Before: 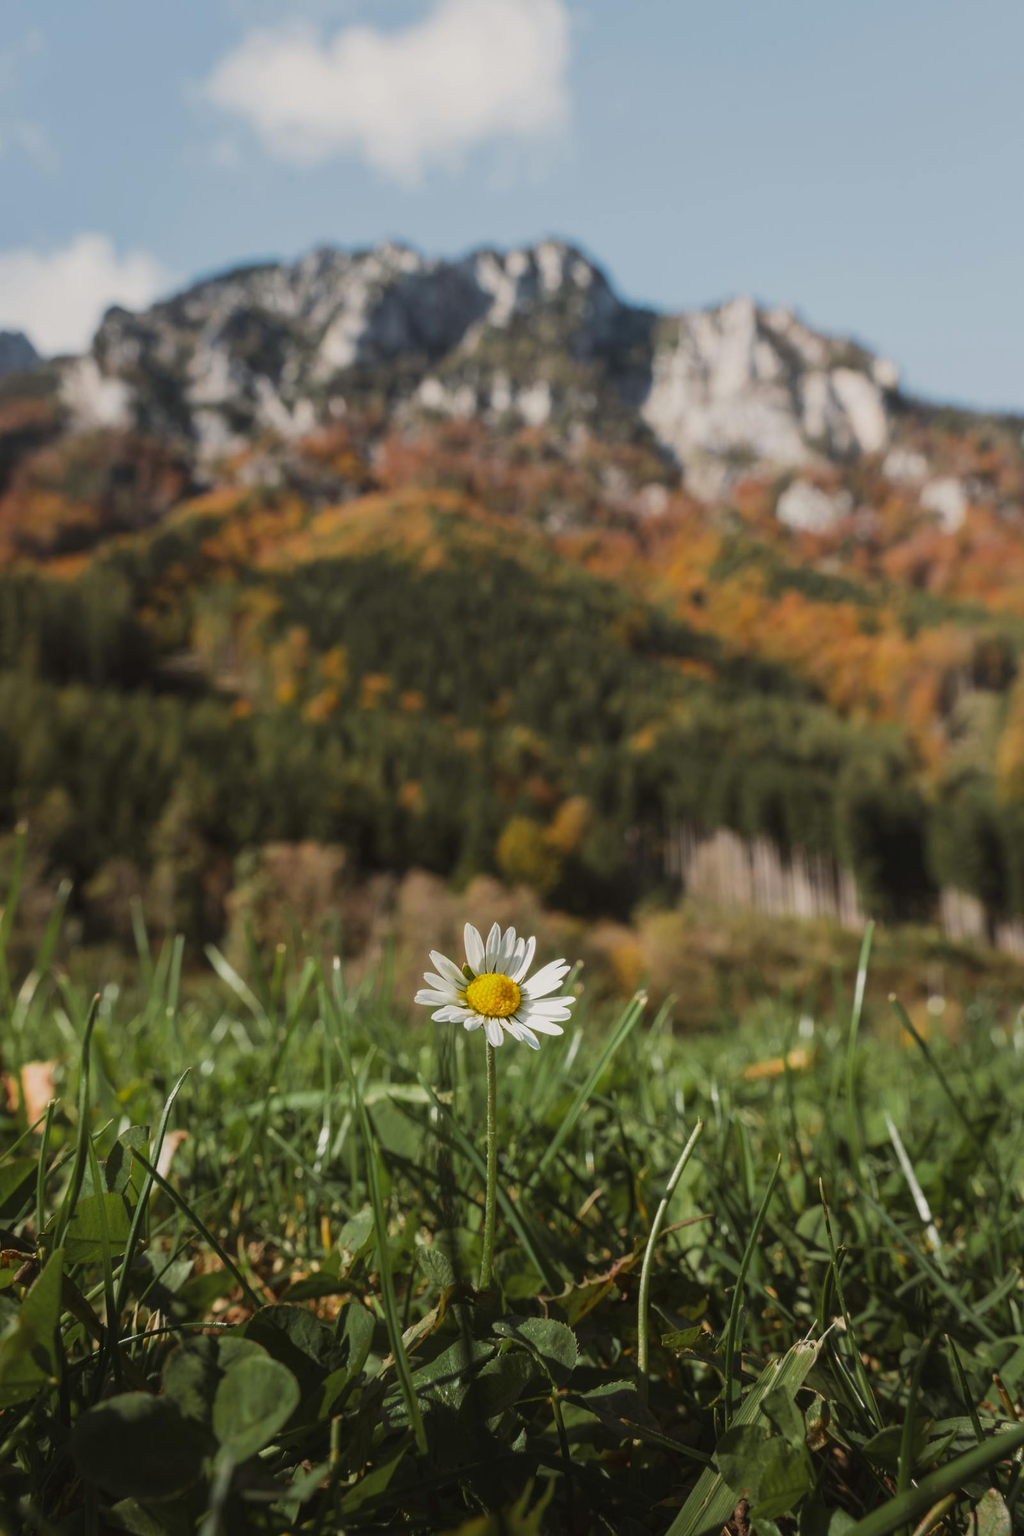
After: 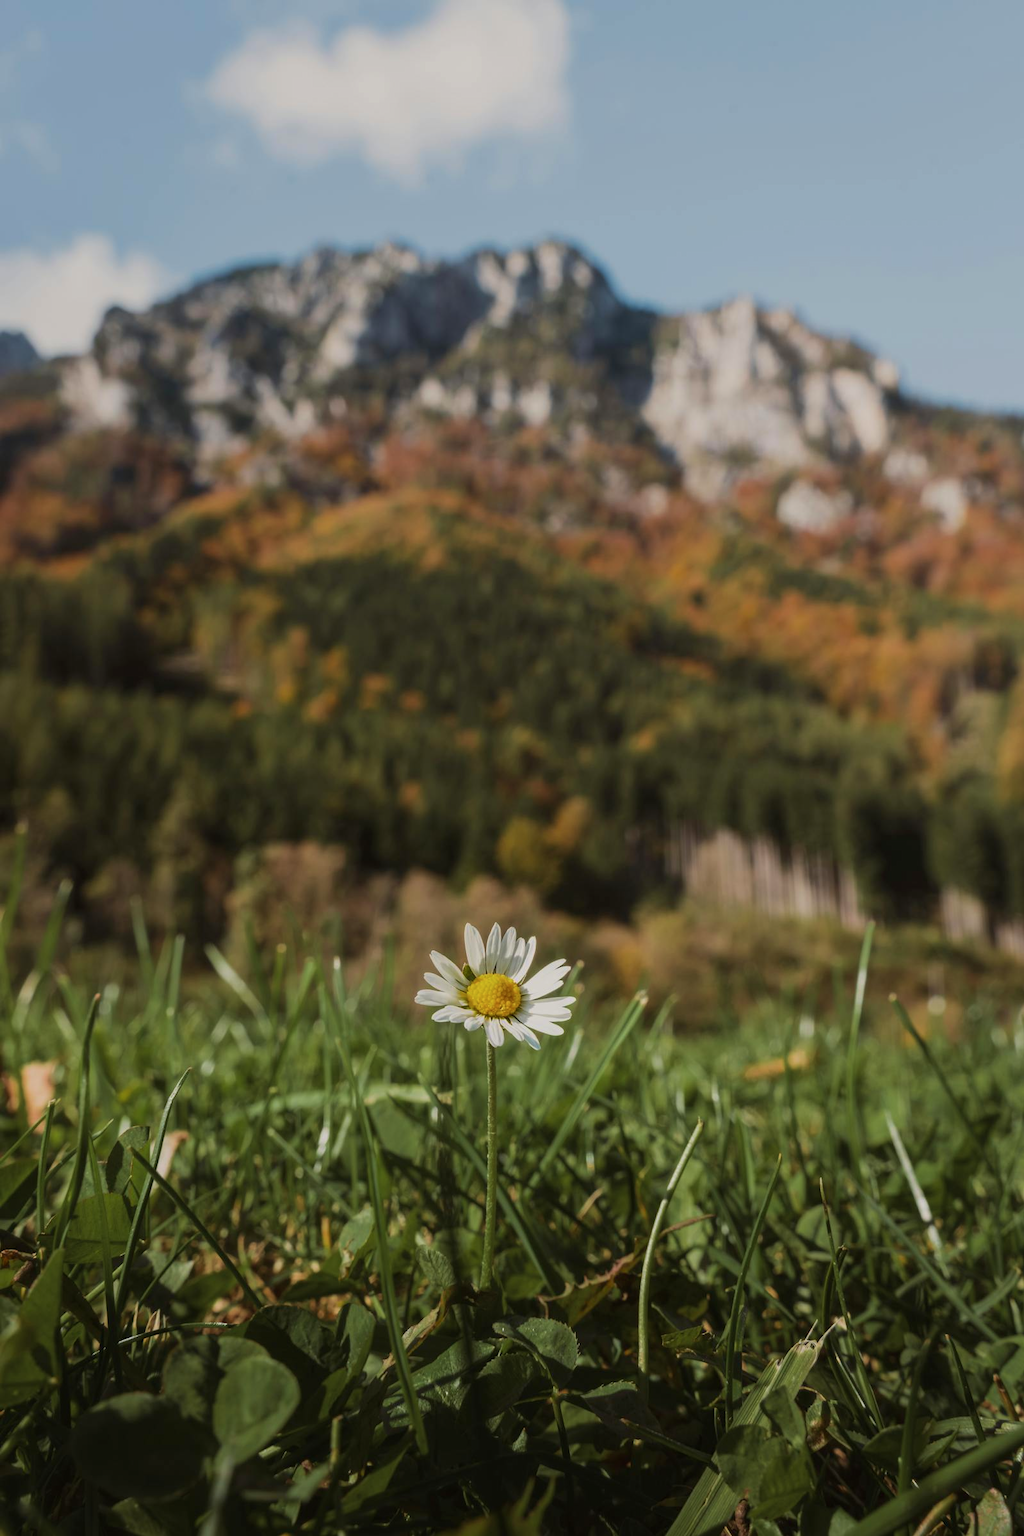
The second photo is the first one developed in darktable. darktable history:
exposure: black level correction 0.001, exposure -0.198 EV, compensate highlight preservation false
velvia: on, module defaults
contrast brightness saturation: saturation -0.064
